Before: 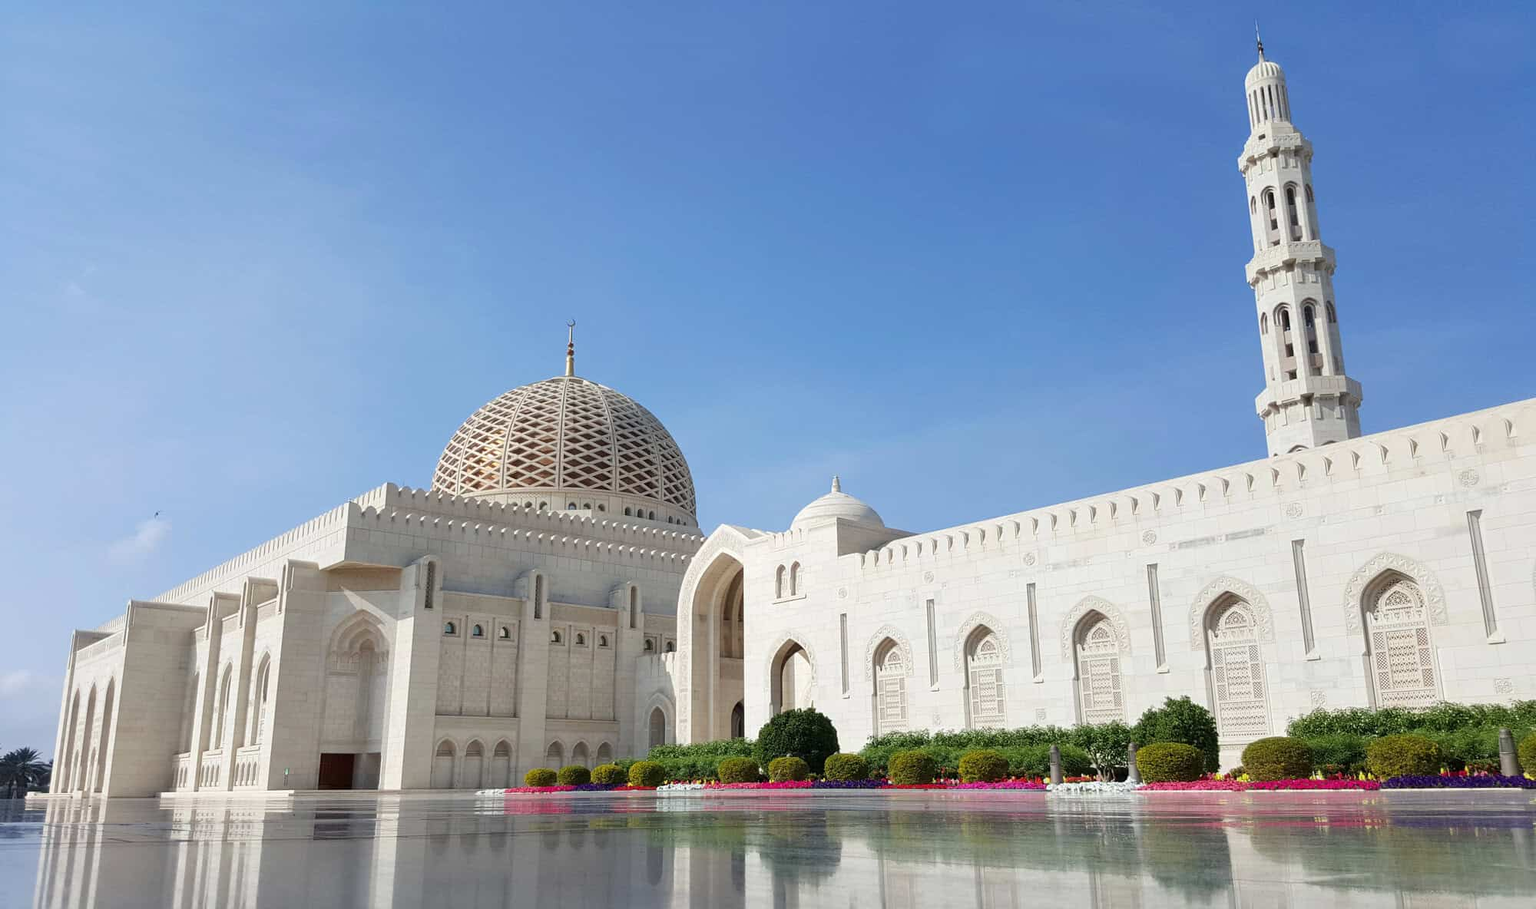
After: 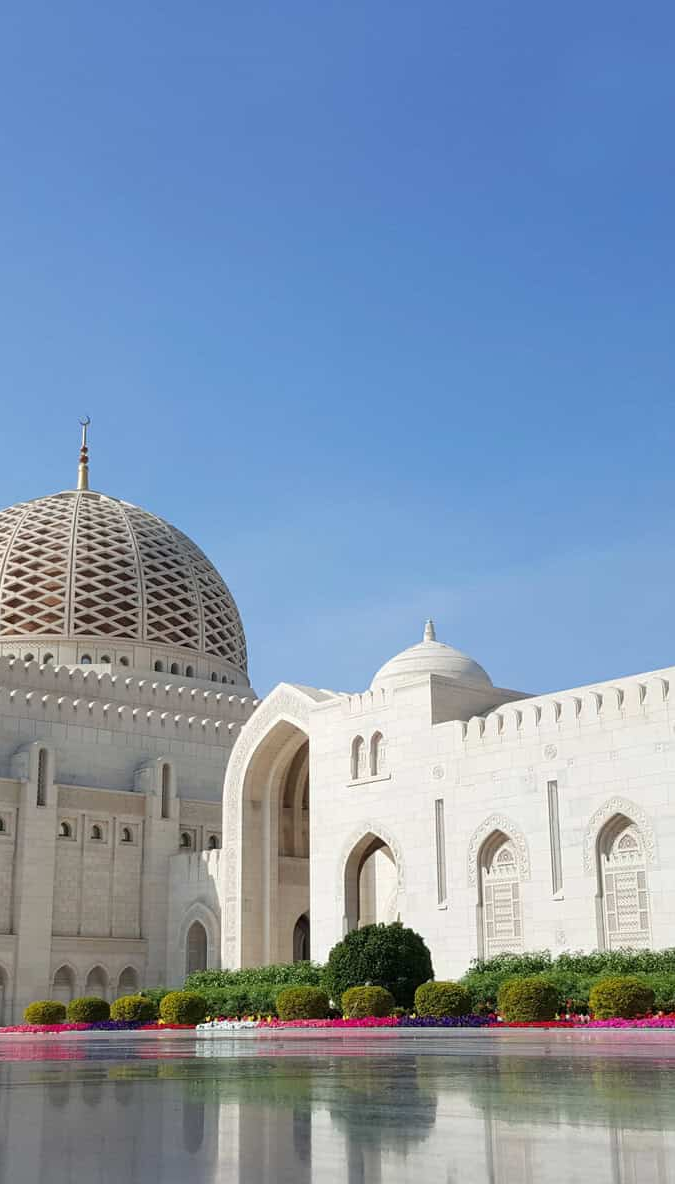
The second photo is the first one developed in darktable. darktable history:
crop: left 32.967%, right 33.249%
